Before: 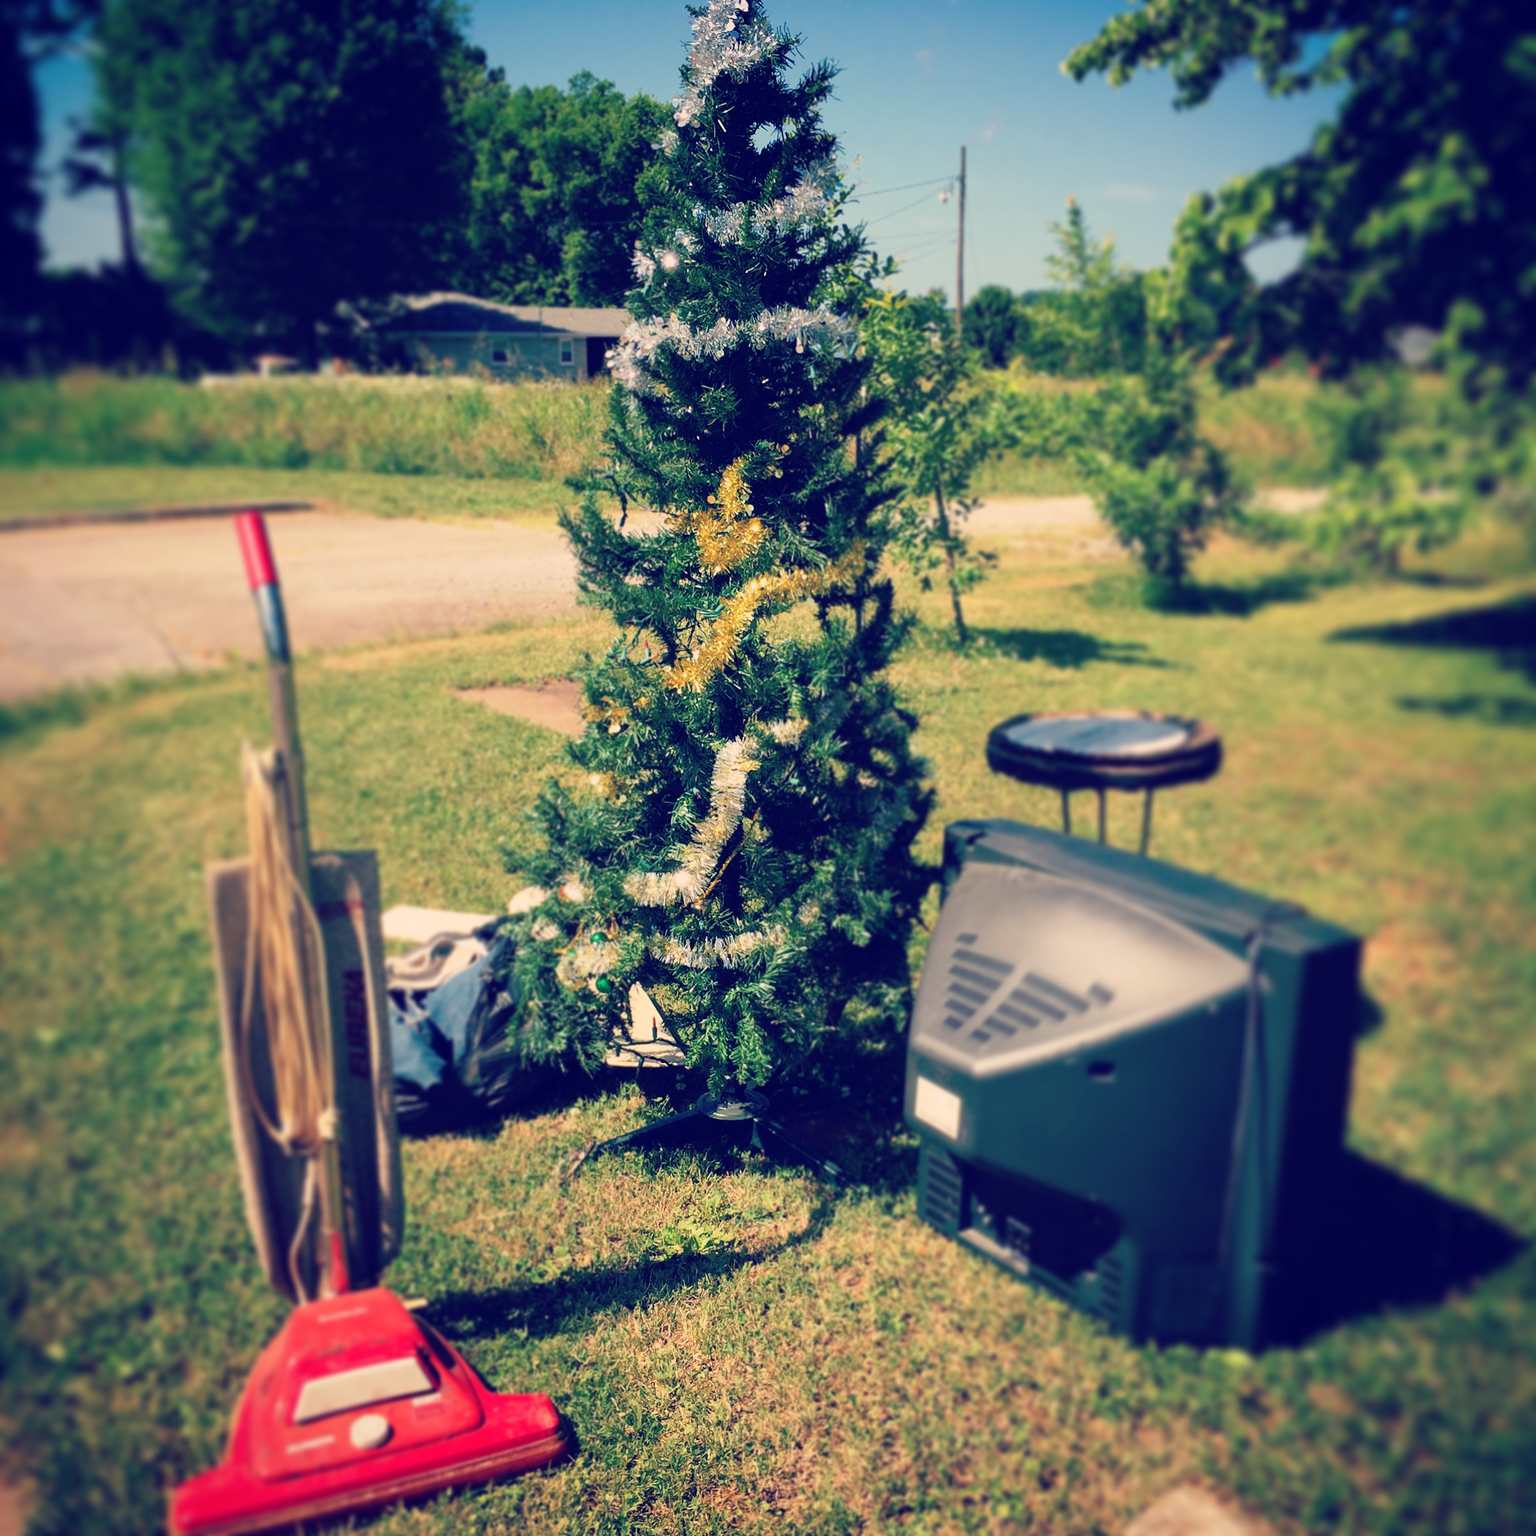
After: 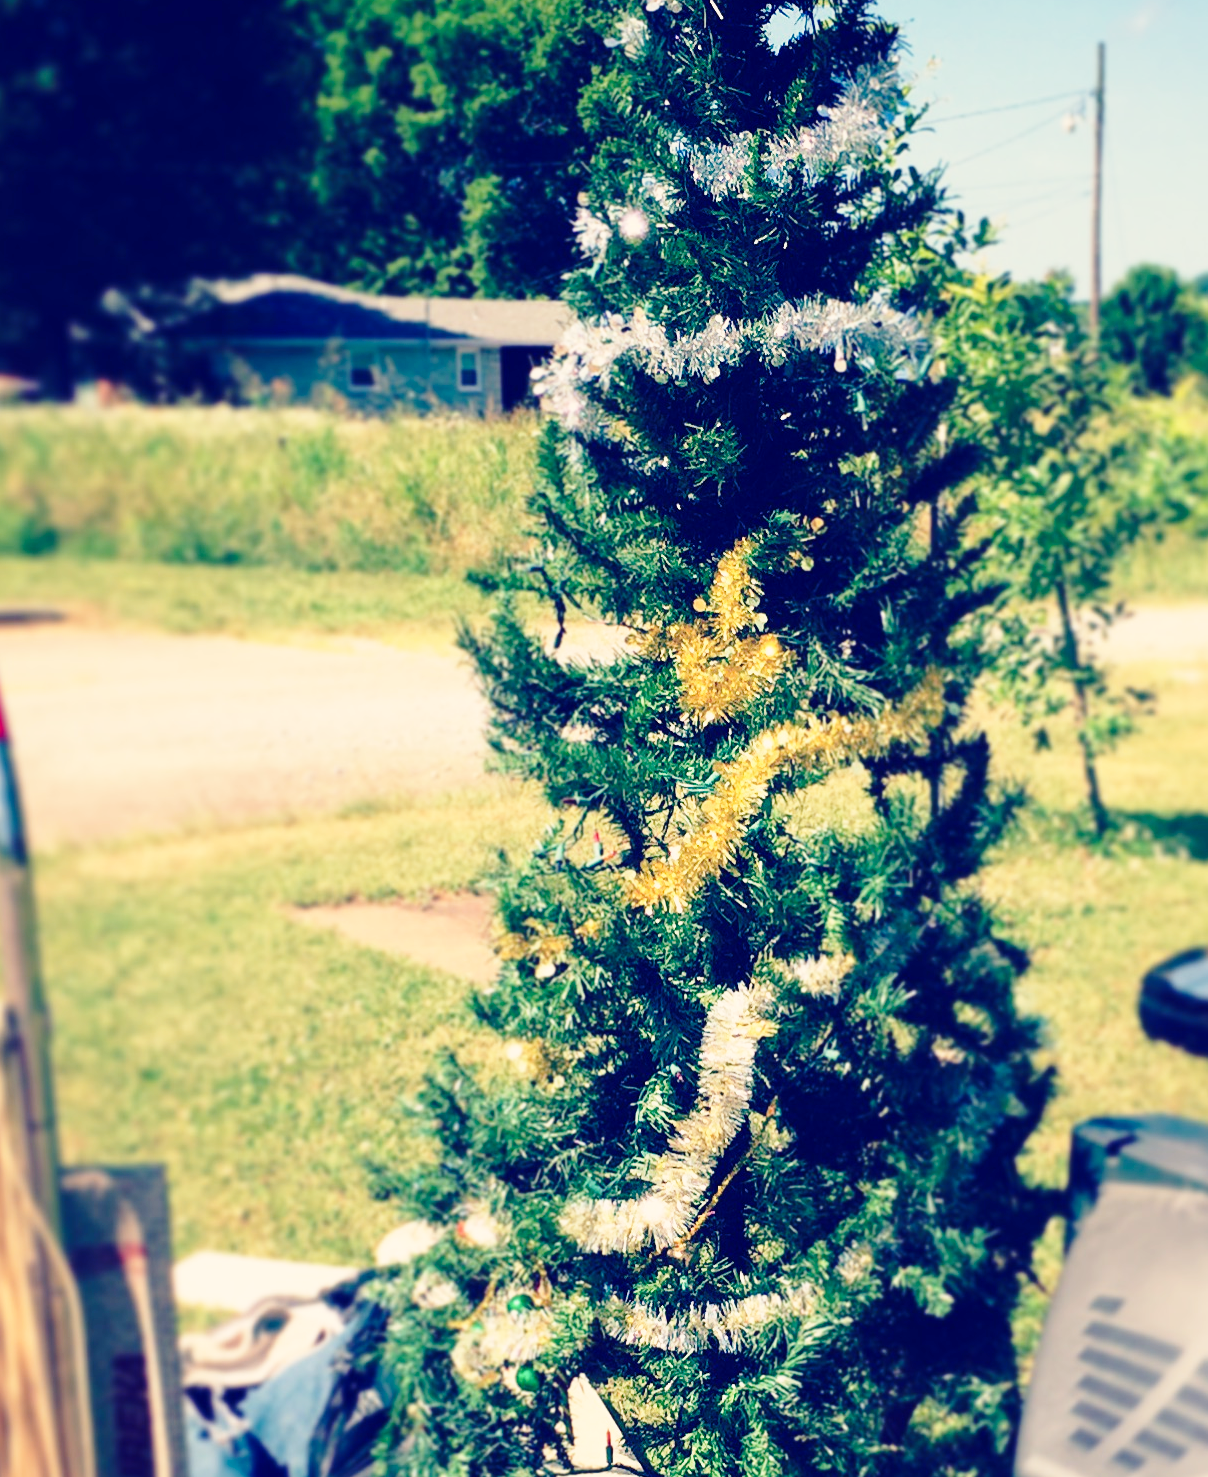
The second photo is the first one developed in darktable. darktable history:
base curve: curves: ch0 [(0, 0) (0.028, 0.03) (0.121, 0.232) (0.46, 0.748) (0.859, 0.968) (1, 1)], preserve colors none
color correction: highlights b* 3.04
exposure: exposure -0.029 EV, compensate highlight preservation false
crop: left 17.758%, top 7.827%, right 32.879%, bottom 31.816%
